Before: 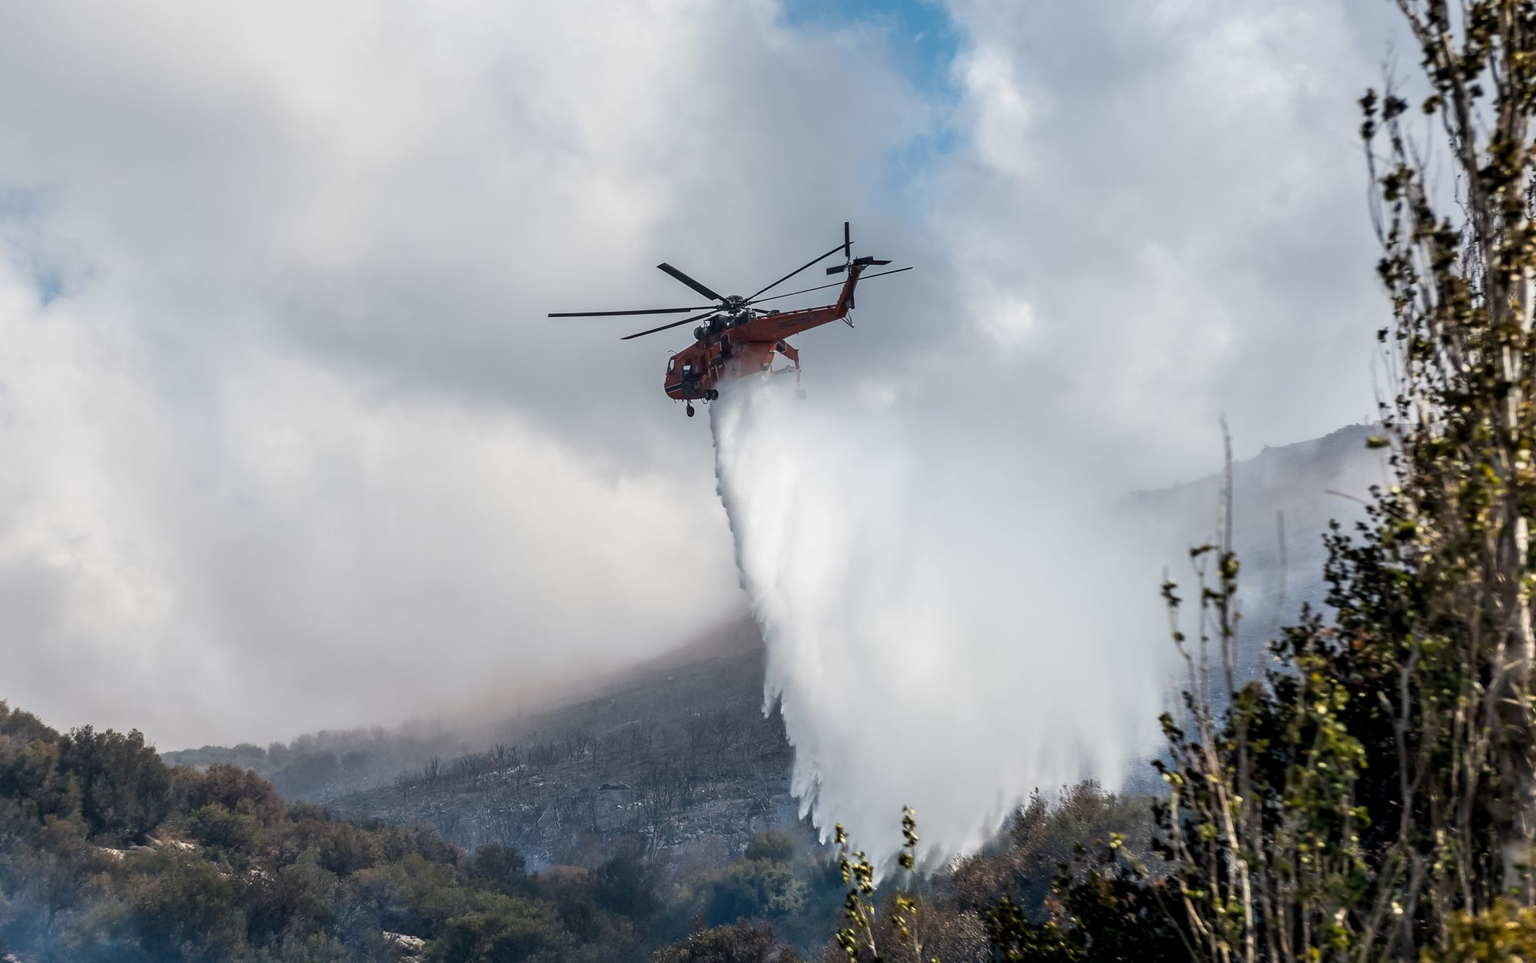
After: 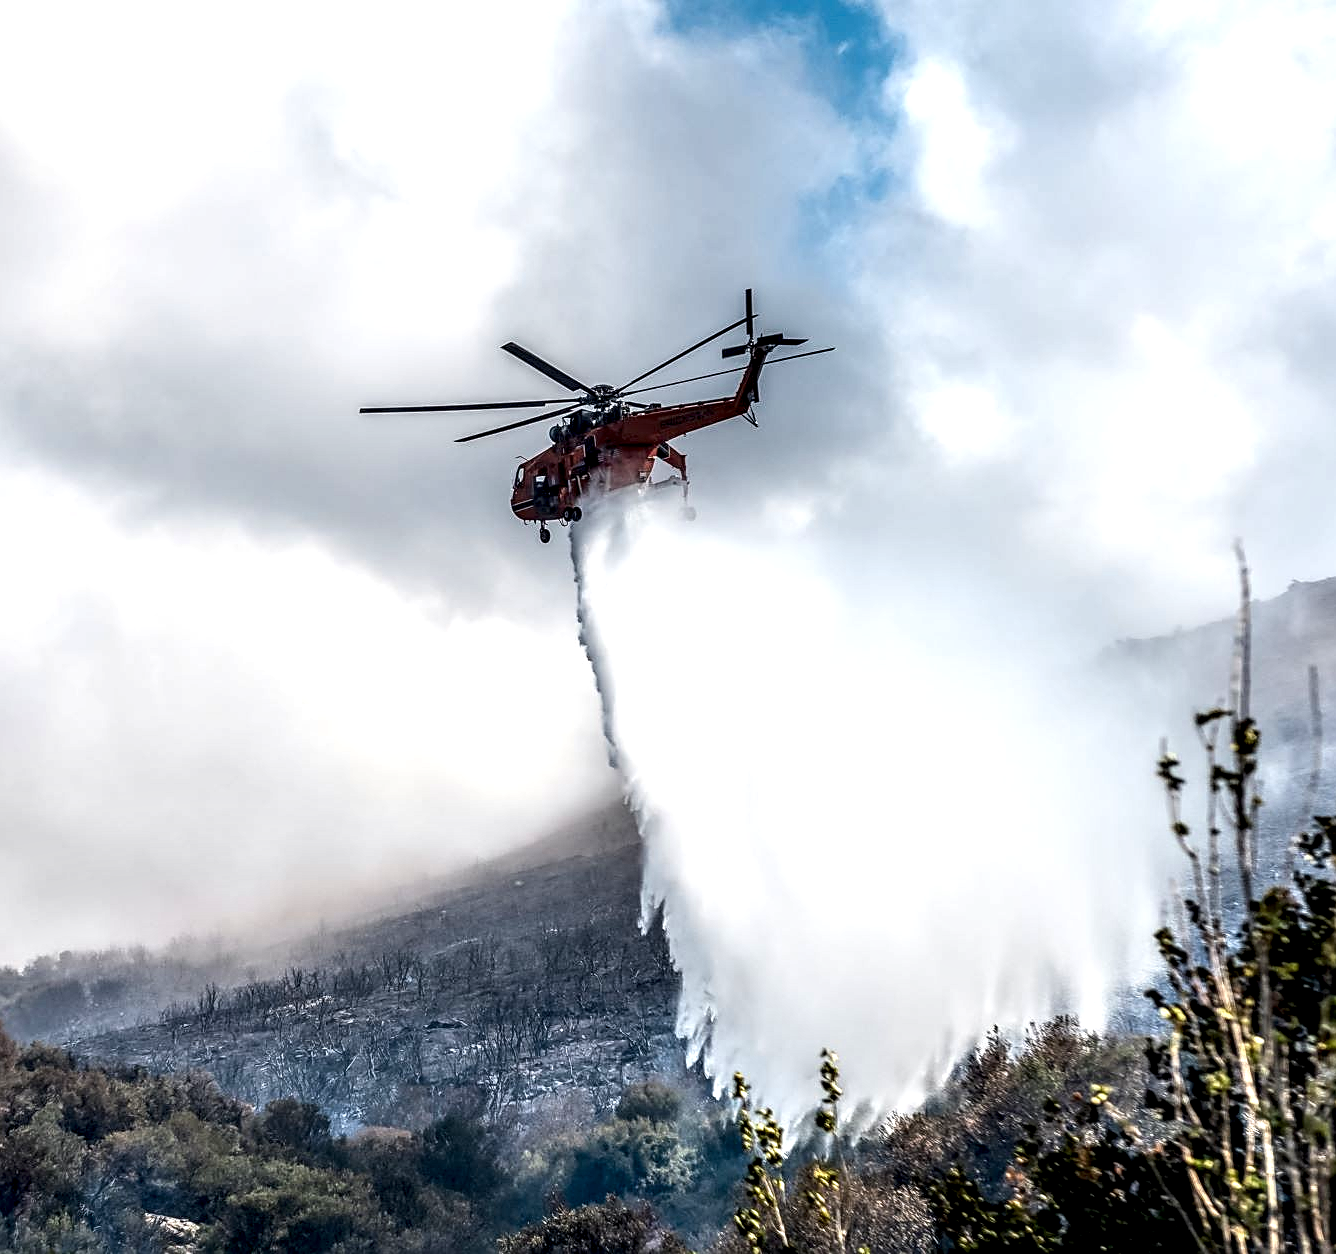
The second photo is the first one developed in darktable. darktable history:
local contrast: highlights 19%, detail 186%
sharpen: on, module defaults
crop and rotate: left 17.732%, right 15.423%
contrast brightness saturation: contrast 0.15, brightness -0.01, saturation 0.1
exposure: exposure 0.566 EV, compensate highlight preservation false
